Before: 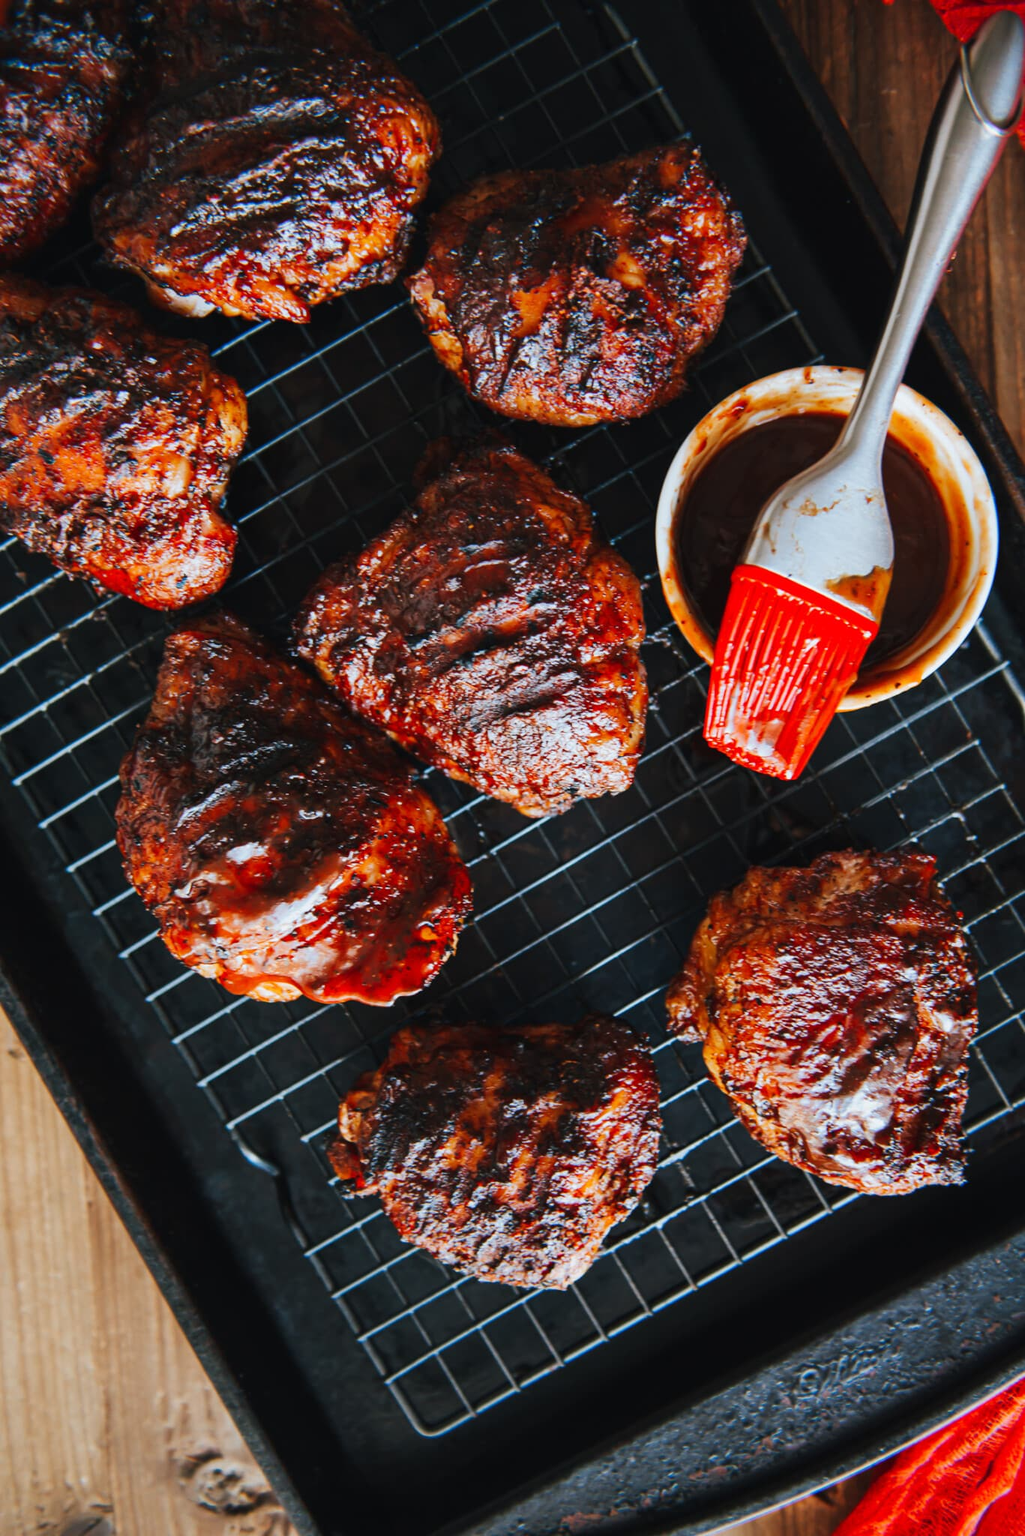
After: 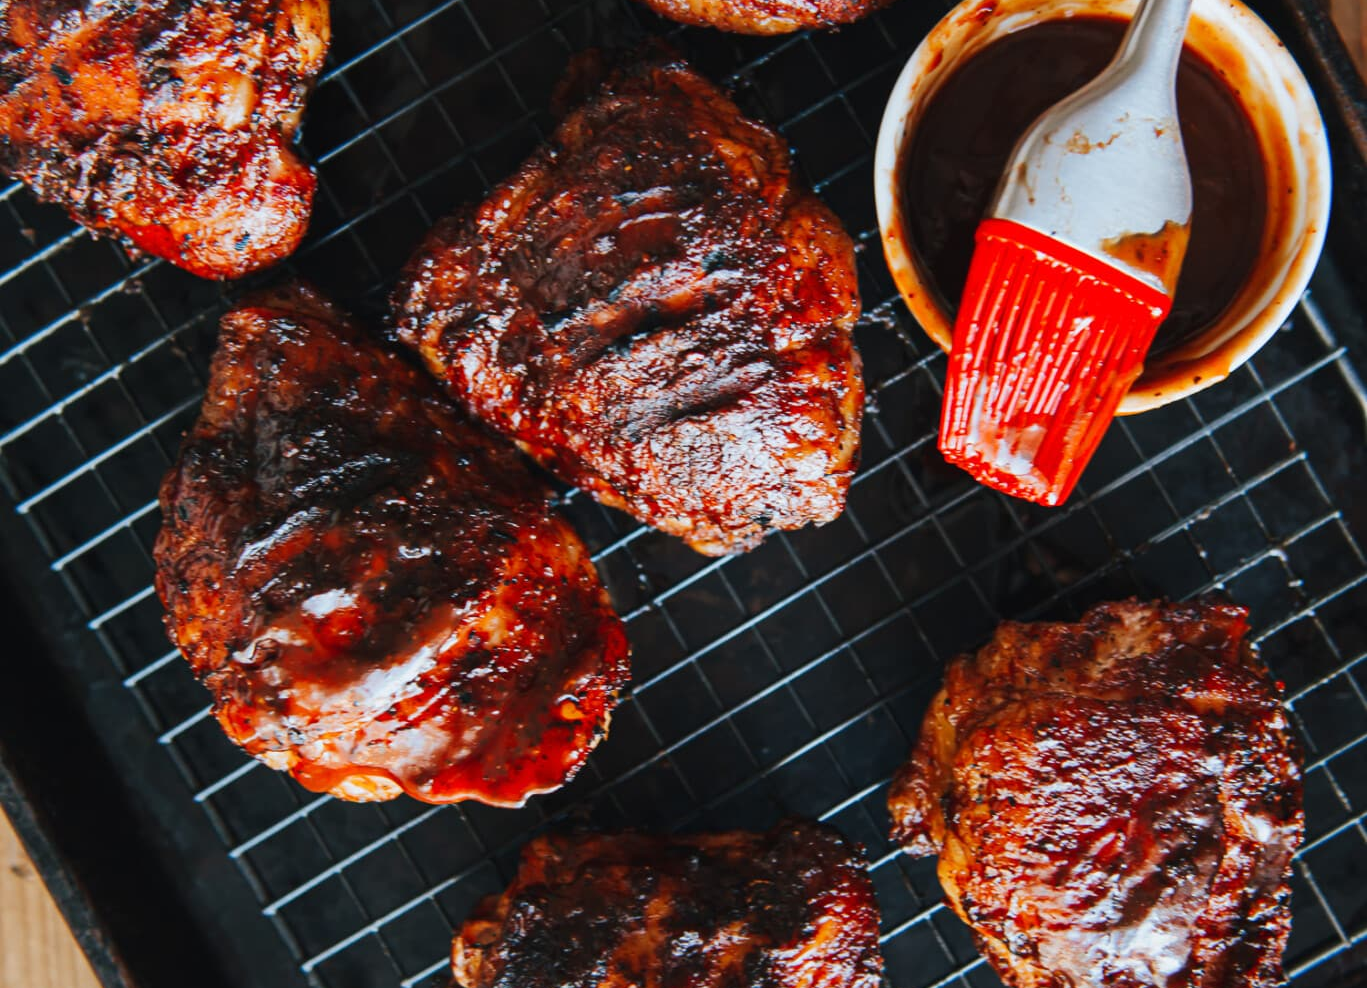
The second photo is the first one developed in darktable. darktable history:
crop and rotate: top 26.088%, bottom 25.658%
